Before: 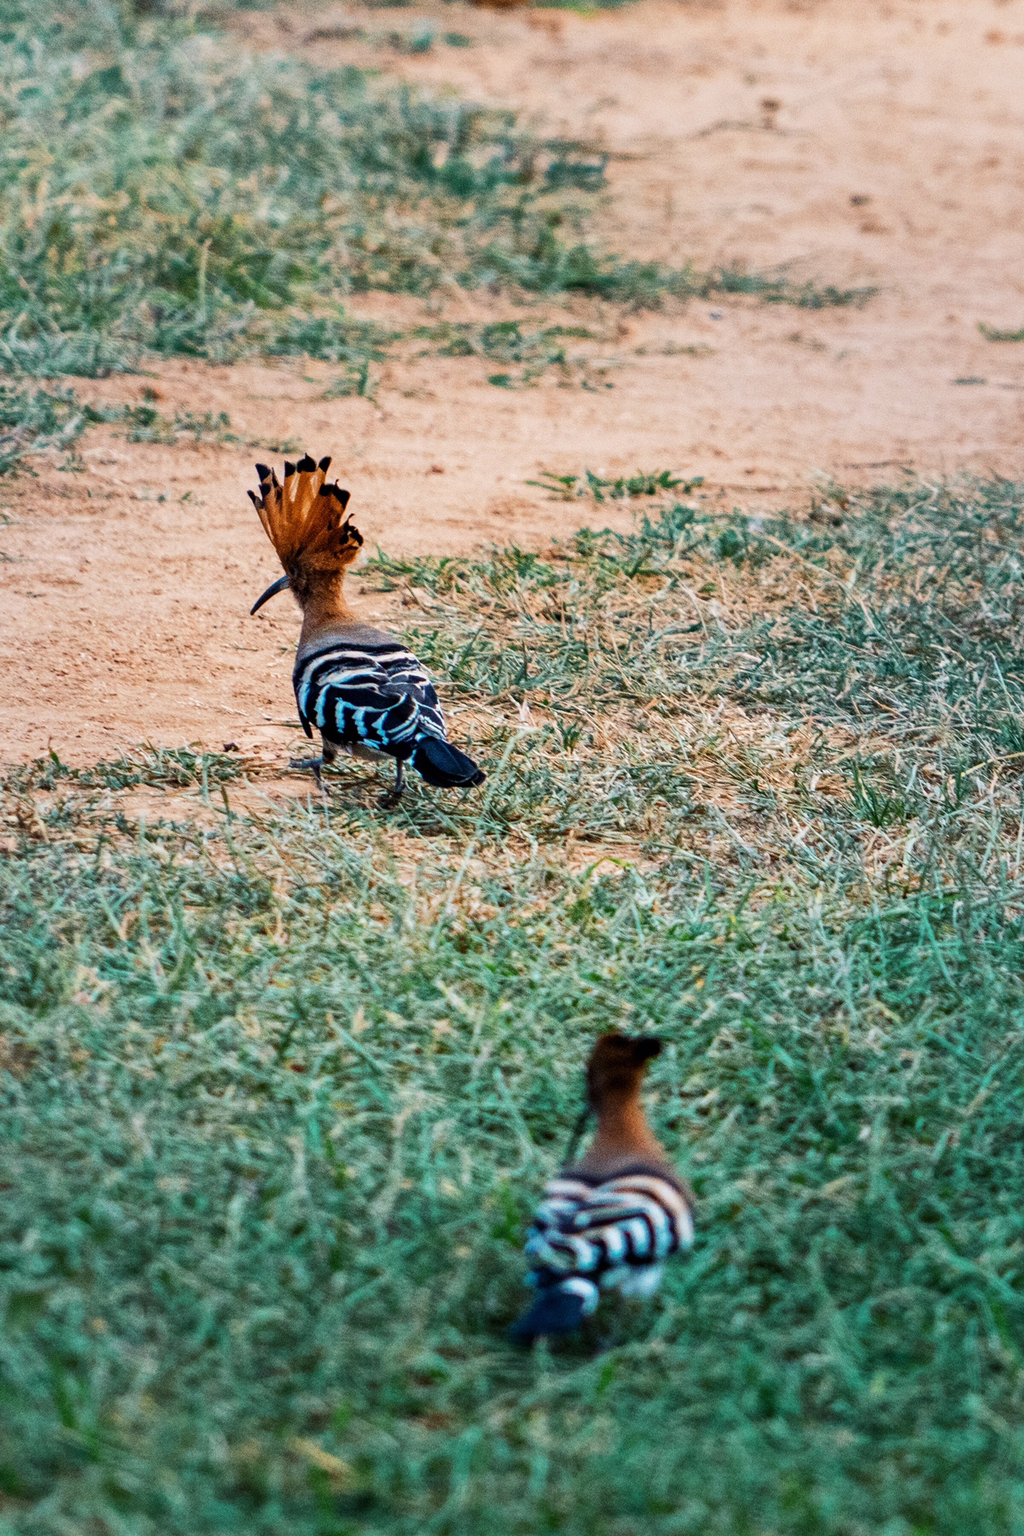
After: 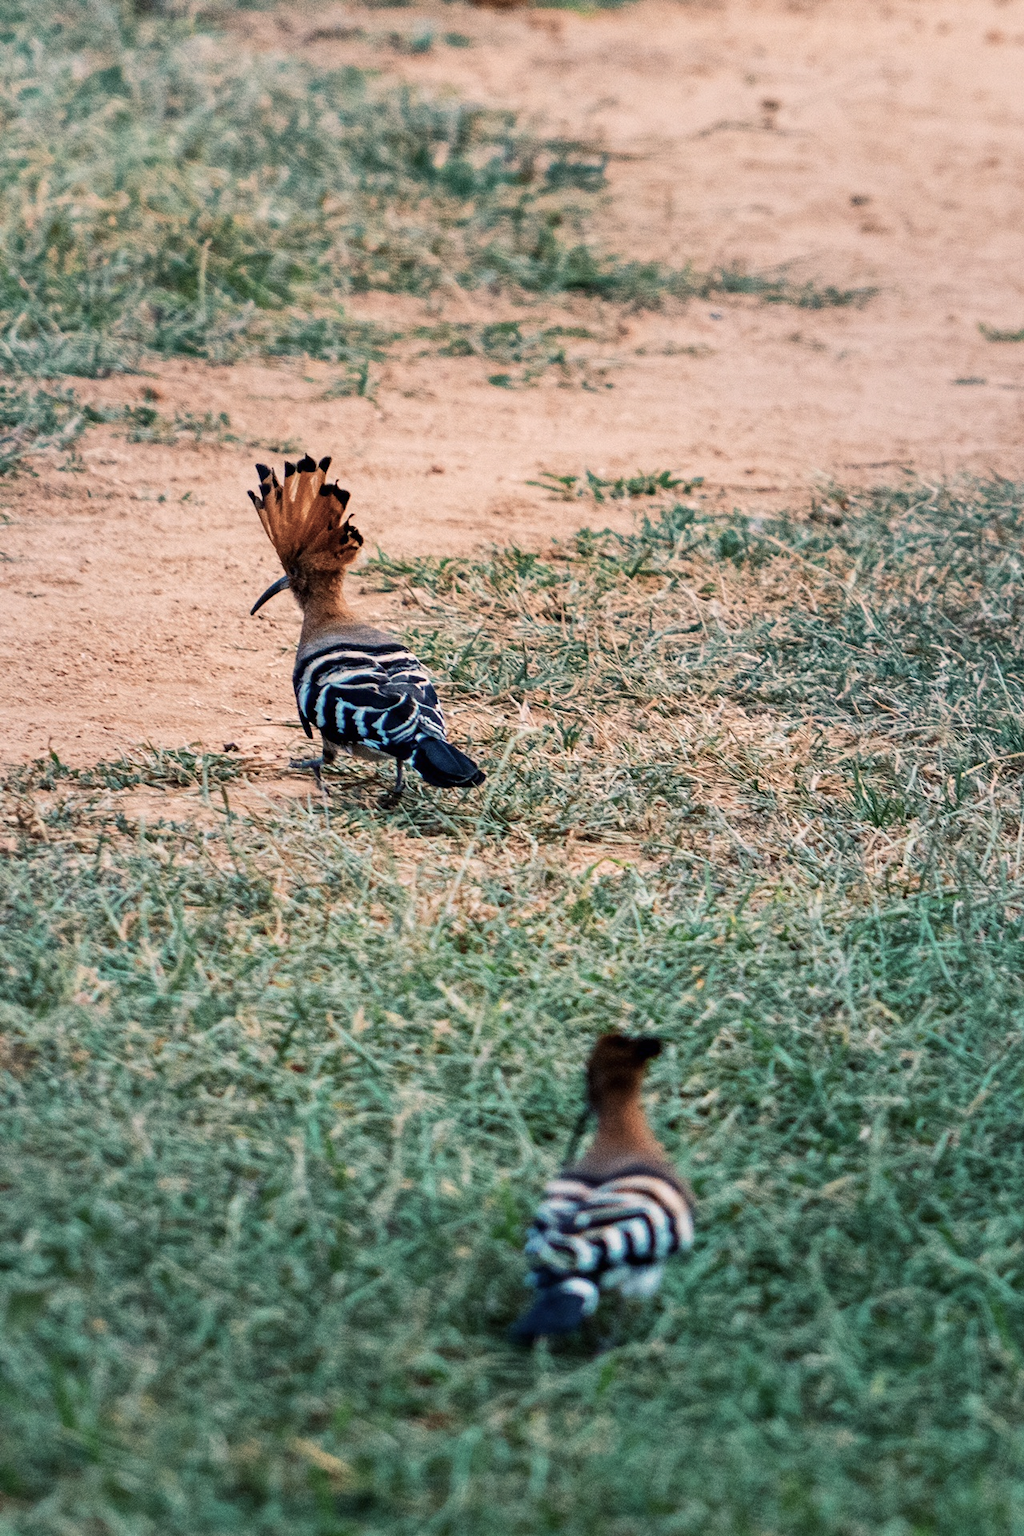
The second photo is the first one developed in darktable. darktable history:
color balance rgb: highlights gain › chroma 3.076%, highlights gain › hue 54.41°, perceptual saturation grading › global saturation -31.729%, global vibrance 20%
